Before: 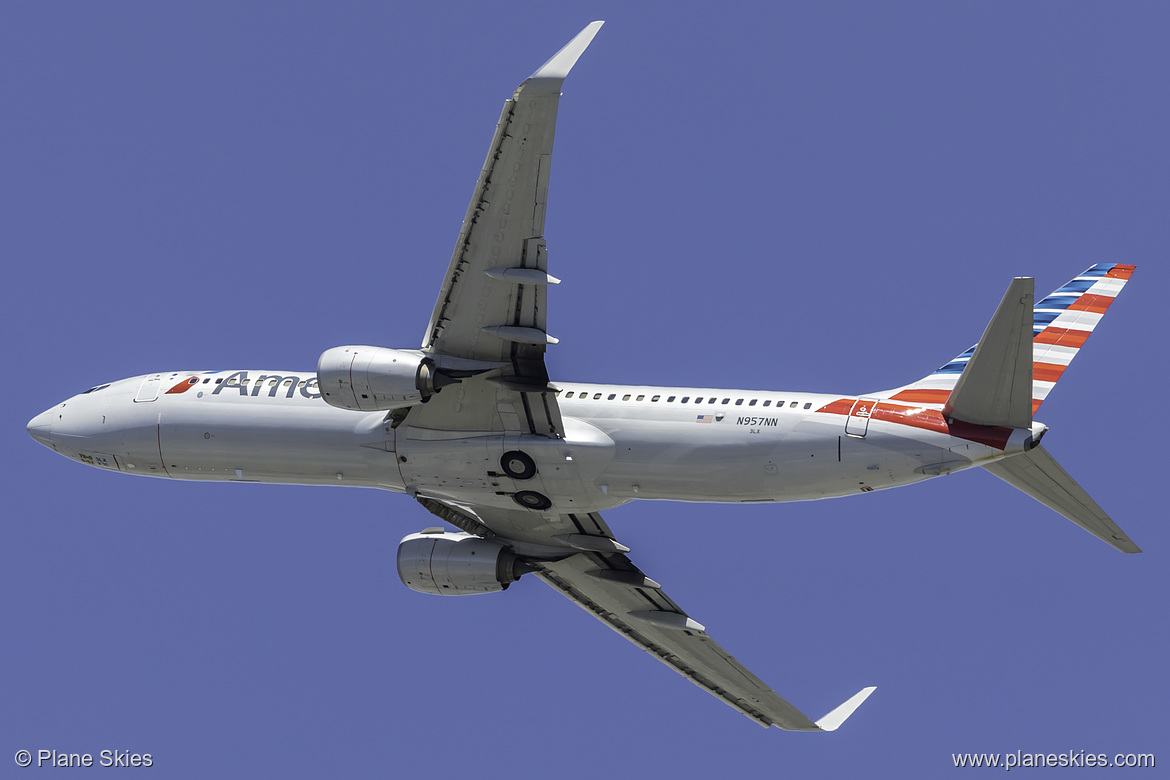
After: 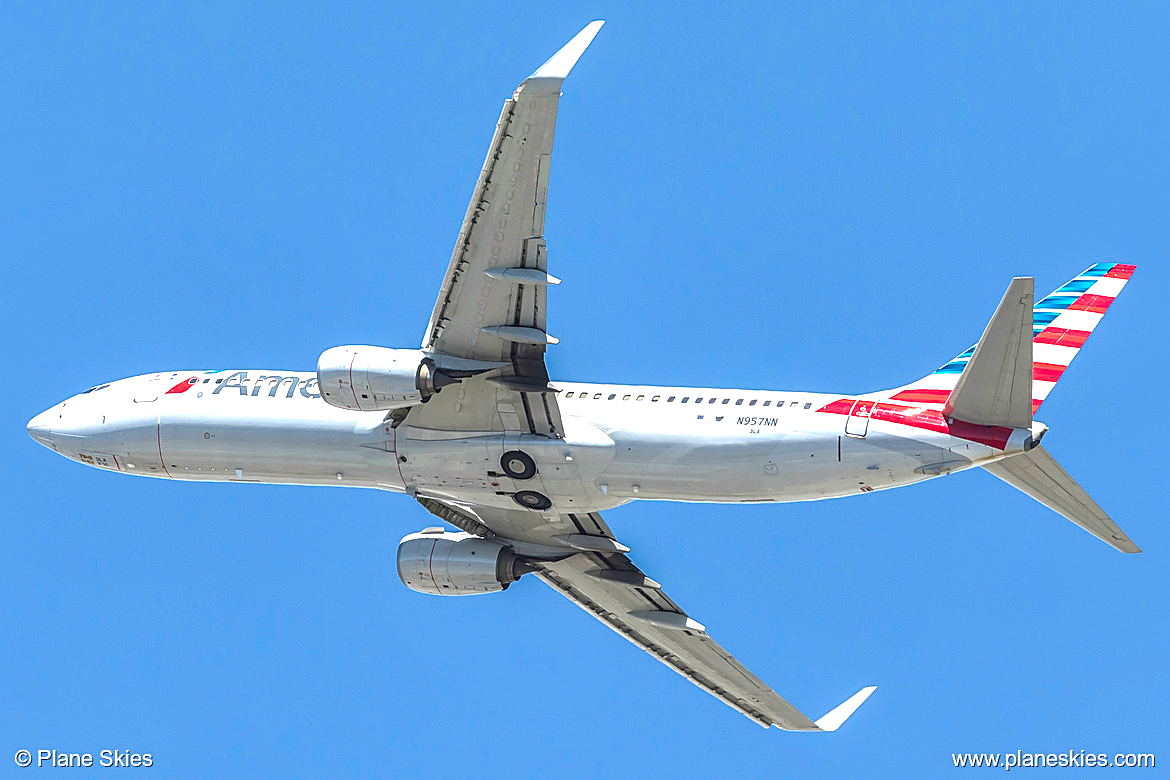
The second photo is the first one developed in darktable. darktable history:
sharpen: on, module defaults
shadows and highlights: highlights color adjustment 32.26%
local contrast: detail 130%
exposure: black level correction -0.005, exposure 1 EV, compensate exposure bias true, compensate highlight preservation false
